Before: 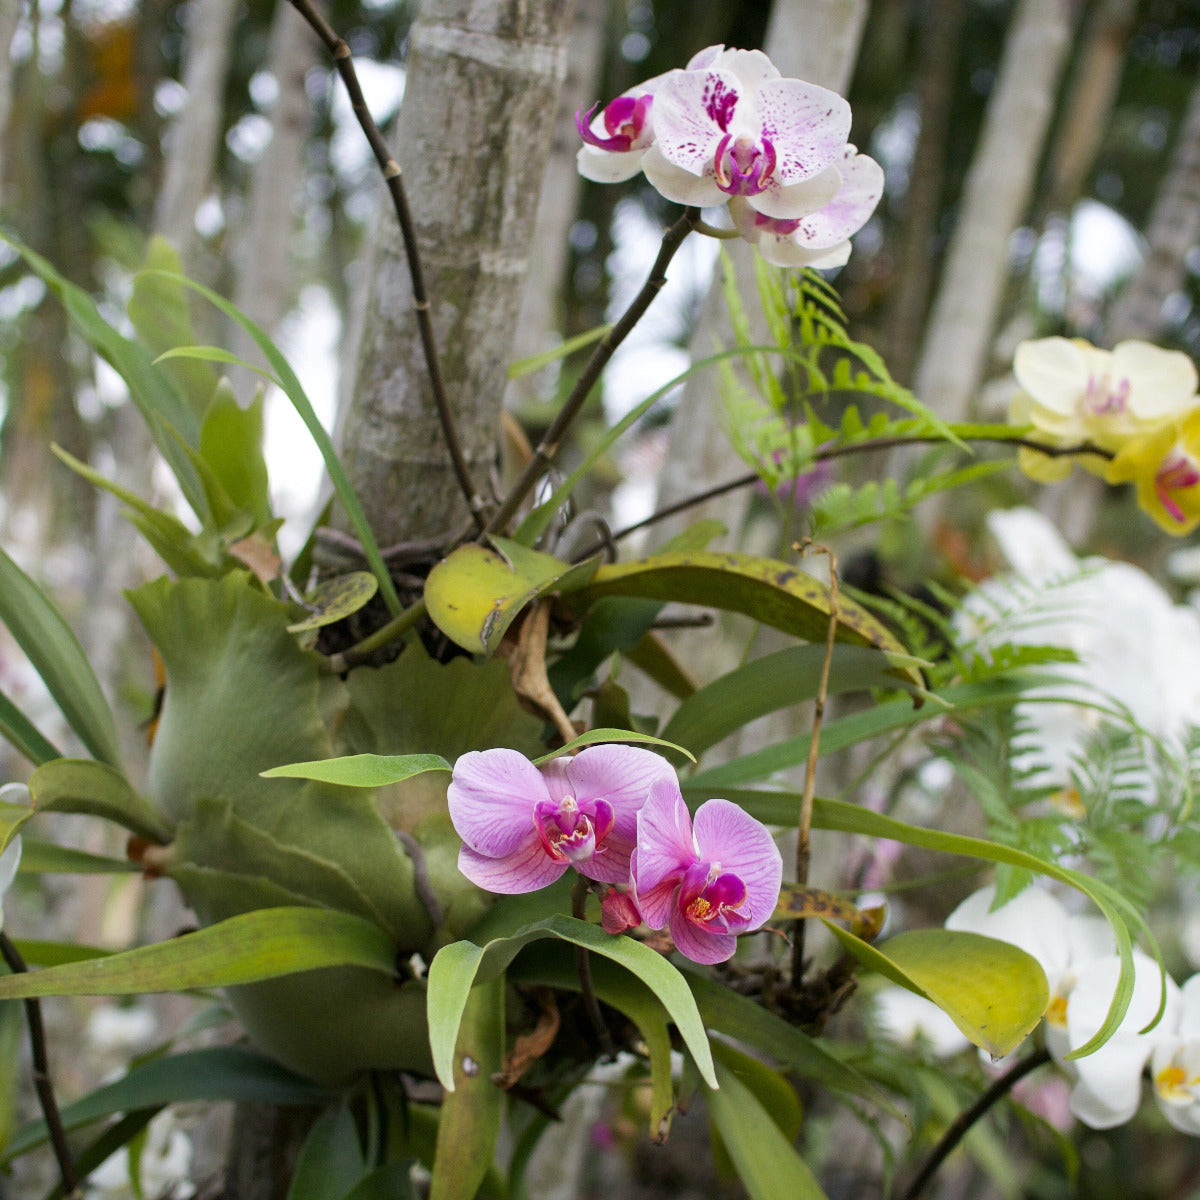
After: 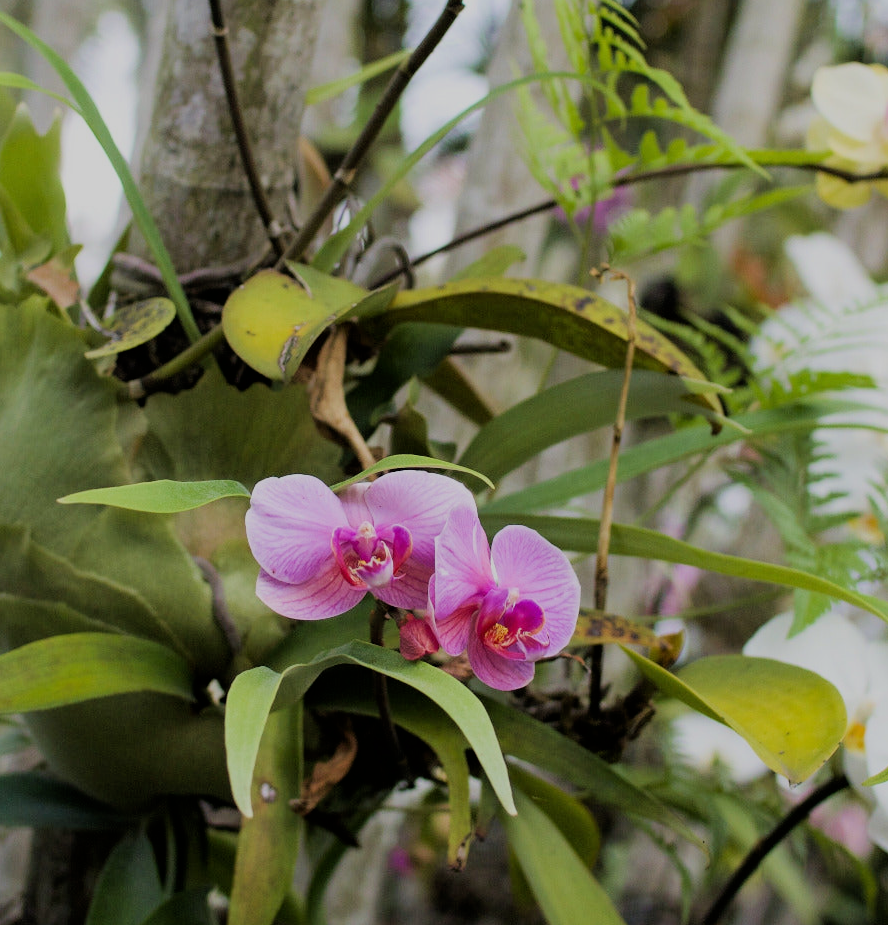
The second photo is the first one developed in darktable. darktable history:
filmic rgb: black relative exposure -6.98 EV, white relative exposure 5.63 EV, hardness 2.86
crop: left 16.871%, top 22.857%, right 9.116%
velvia: strength 15%
tone equalizer: on, module defaults
